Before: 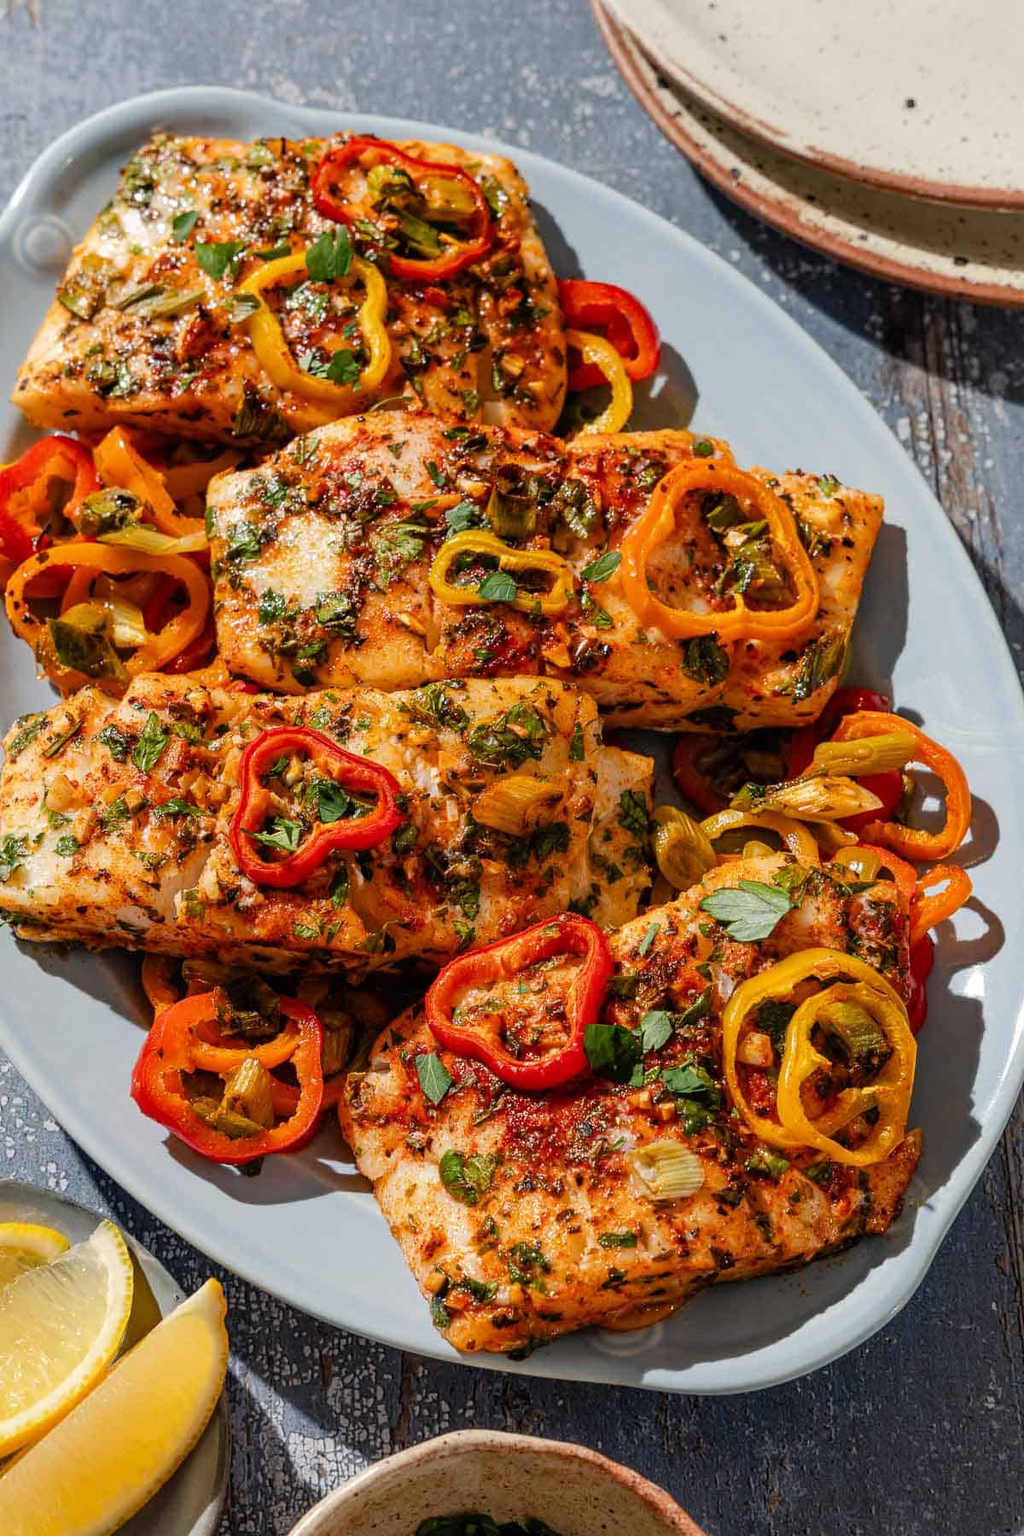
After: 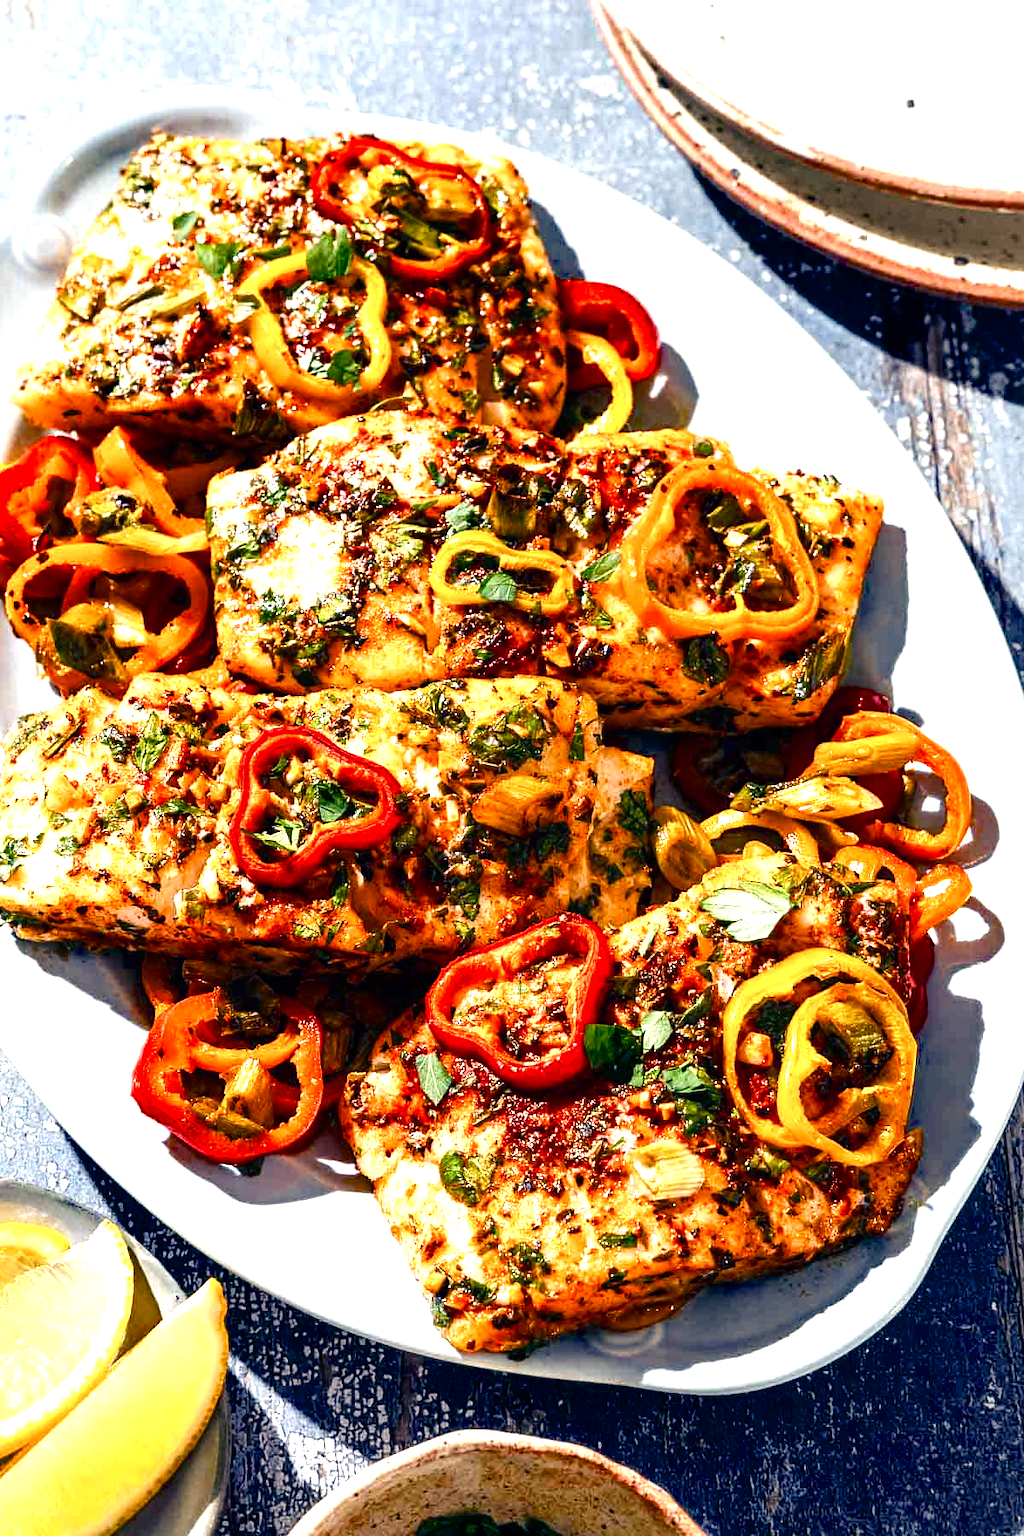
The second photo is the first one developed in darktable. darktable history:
exposure: exposure 1.23 EV, compensate exposure bias true, compensate highlight preservation false
color balance rgb: shadows lift › luminance -40.791%, shadows lift › chroma 14.465%, shadows lift › hue 258.7°, linear chroma grading › global chroma -15.23%, perceptual saturation grading › global saturation 20%, perceptual saturation grading › highlights -14.104%, perceptual saturation grading › shadows 49.555%, perceptual brilliance grading › highlights 14.205%, perceptual brilliance grading › shadows -19.371%, saturation formula JzAzBz (2021)
